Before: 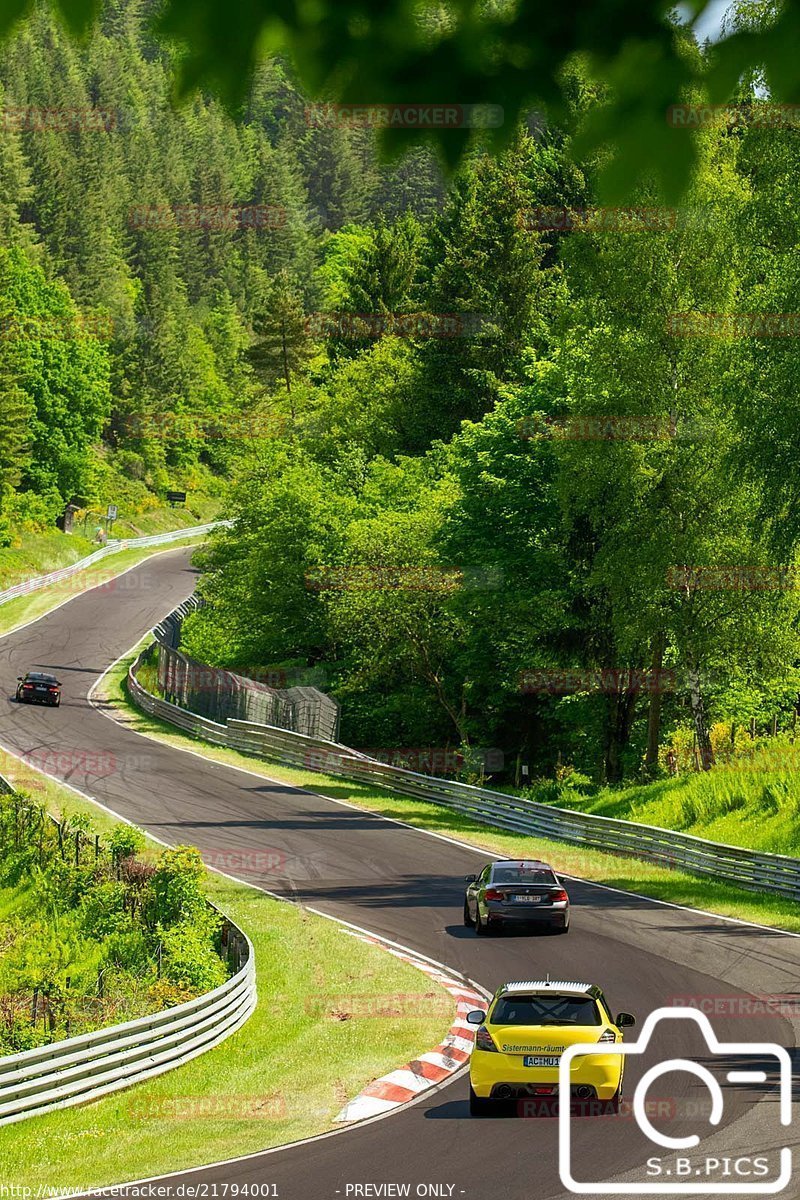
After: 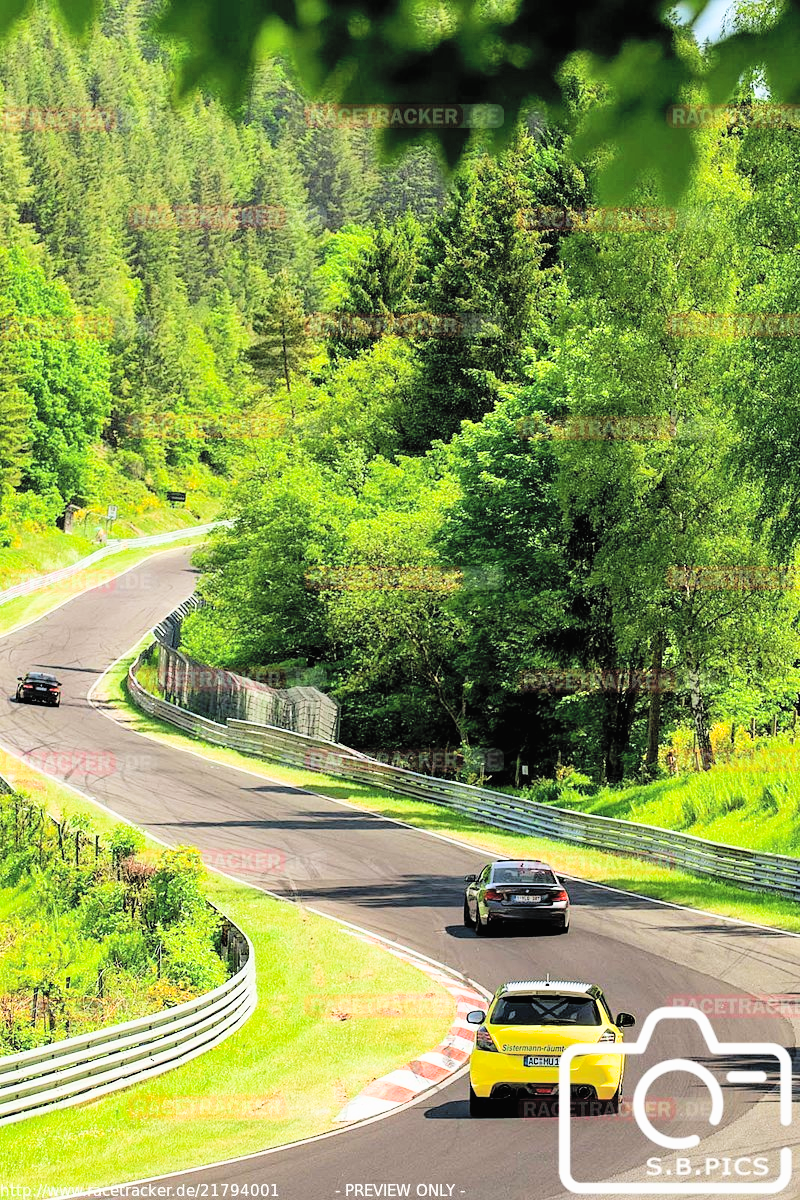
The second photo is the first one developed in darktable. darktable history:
contrast brightness saturation: contrast 0.104, brightness 0.292, saturation 0.137
exposure: black level correction 0, exposure 0.698 EV, compensate highlight preservation false
filmic rgb: black relative exposure -5.07 EV, white relative exposure 3.5 EV, hardness 3.17, contrast 1.194, highlights saturation mix -30.71%
levels: black 8.55%
